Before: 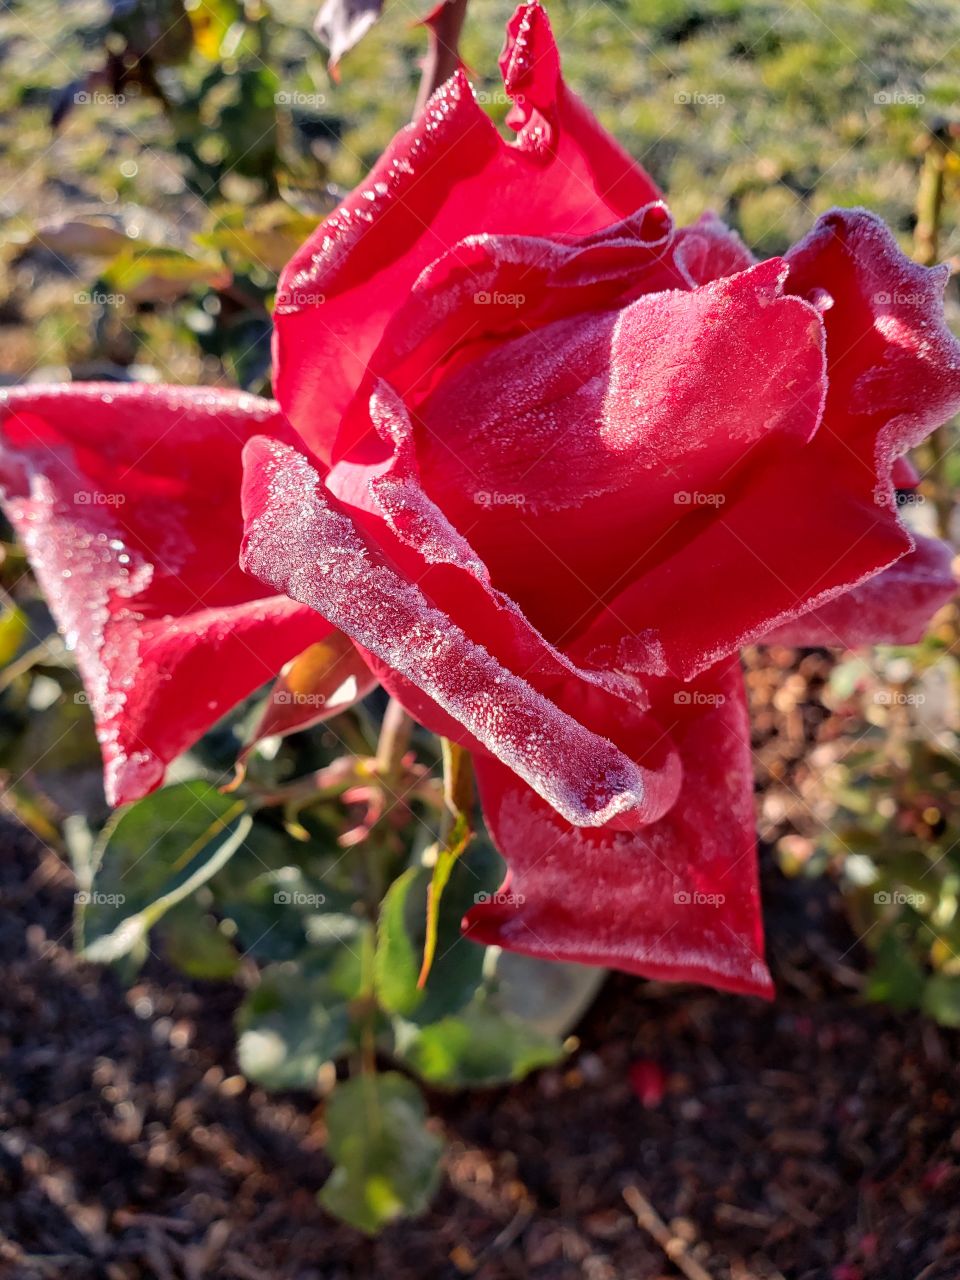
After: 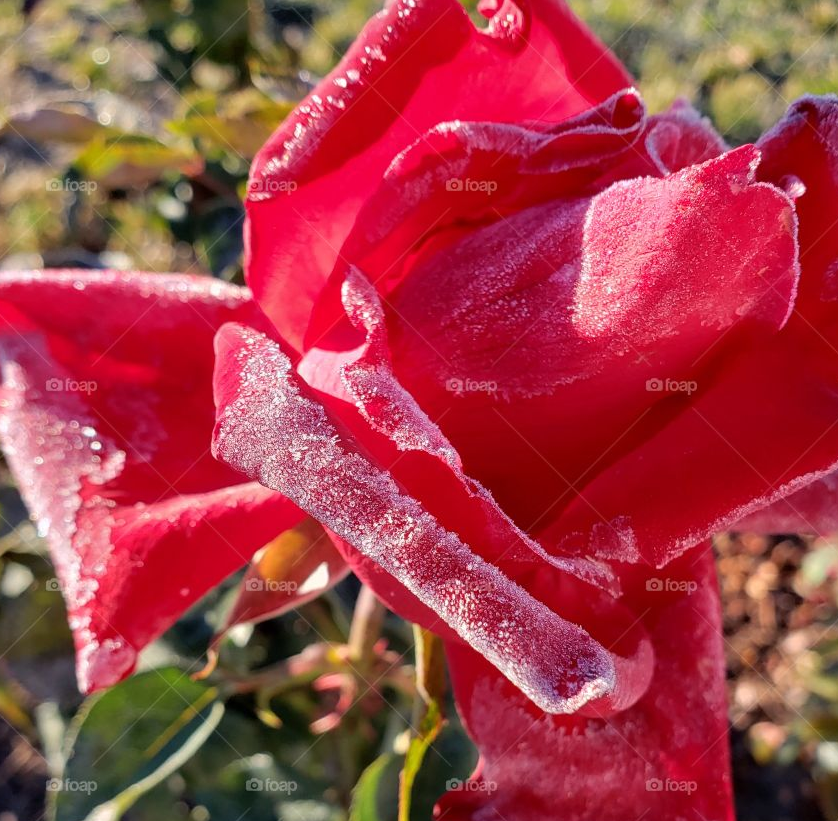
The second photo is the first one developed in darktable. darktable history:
crop: left 2.978%, top 8.877%, right 9.668%, bottom 26.975%
